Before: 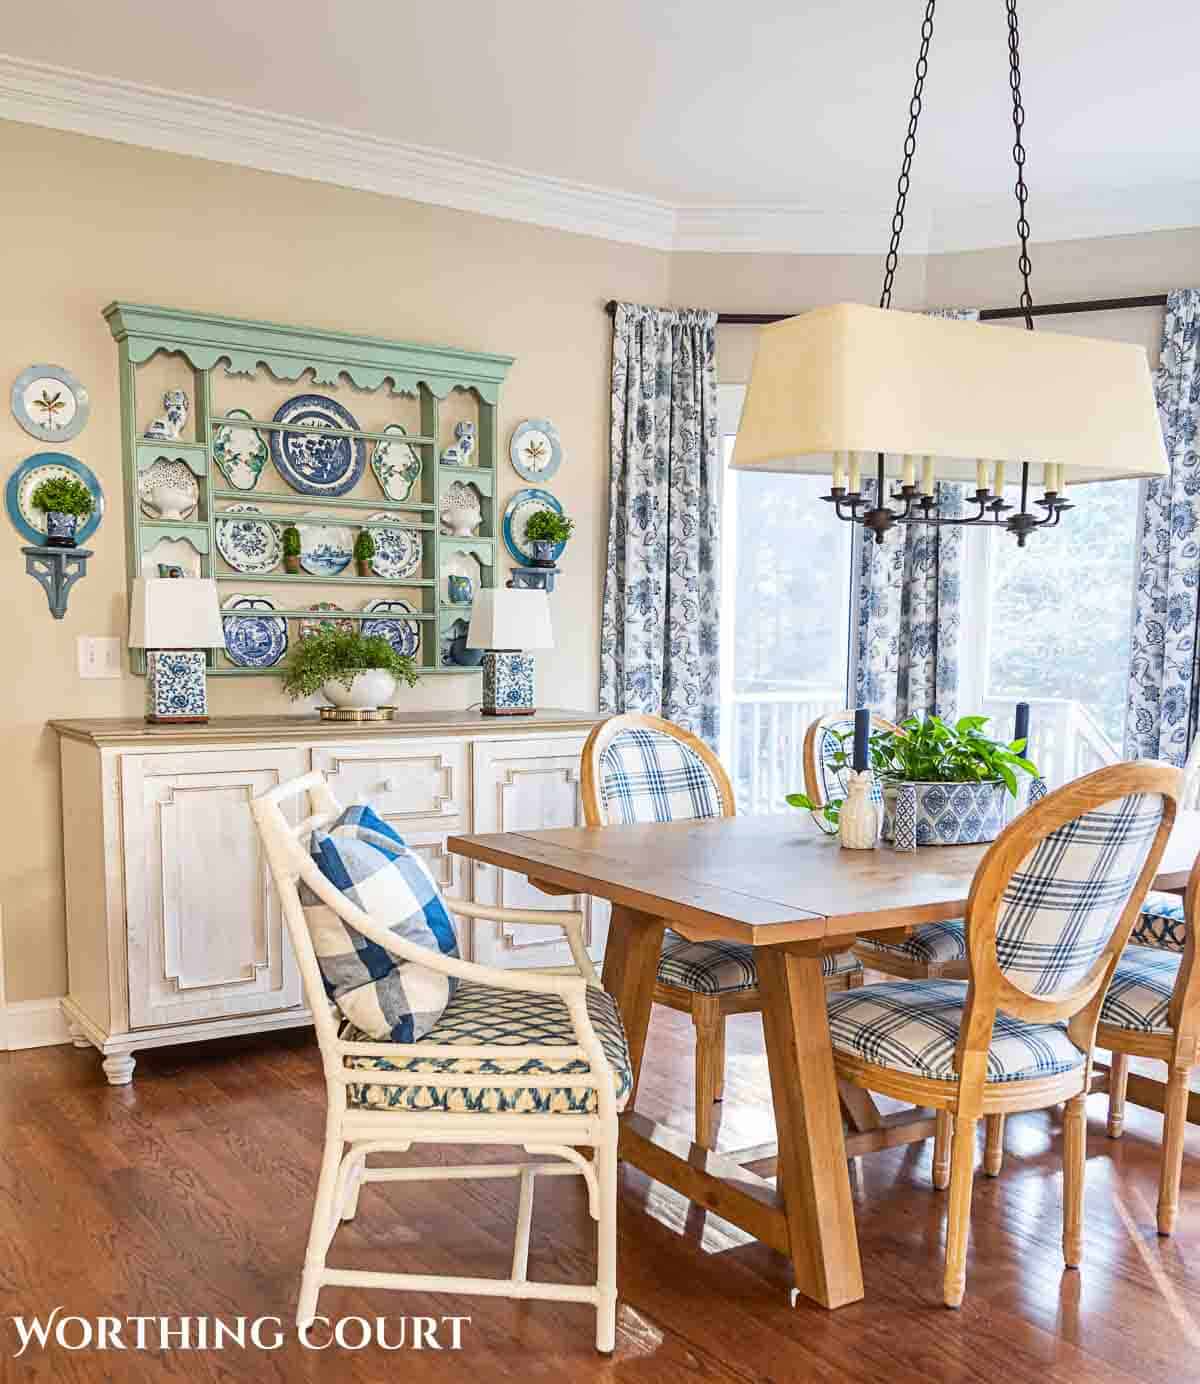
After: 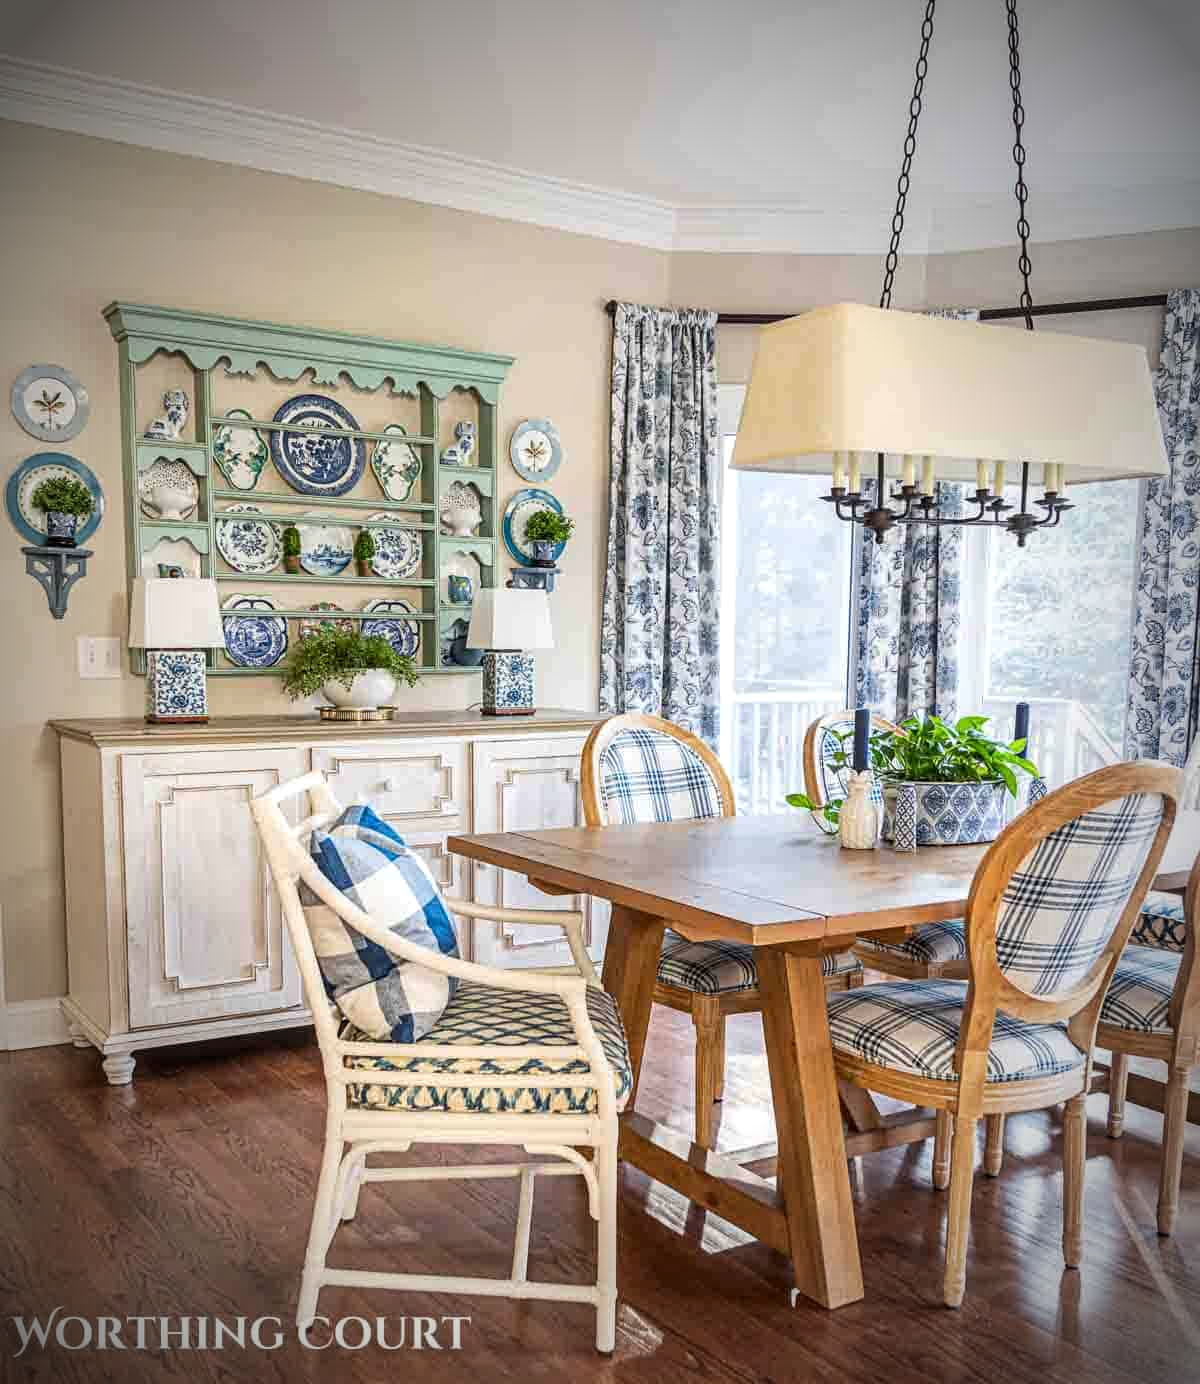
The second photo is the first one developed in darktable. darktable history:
local contrast: on, module defaults
levels: mode automatic, black 0.023%, white 99.97%, levels [0.062, 0.494, 0.925]
vignetting: fall-off start 67.5%, fall-off radius 67.23%, brightness -0.813, automatic ratio true
